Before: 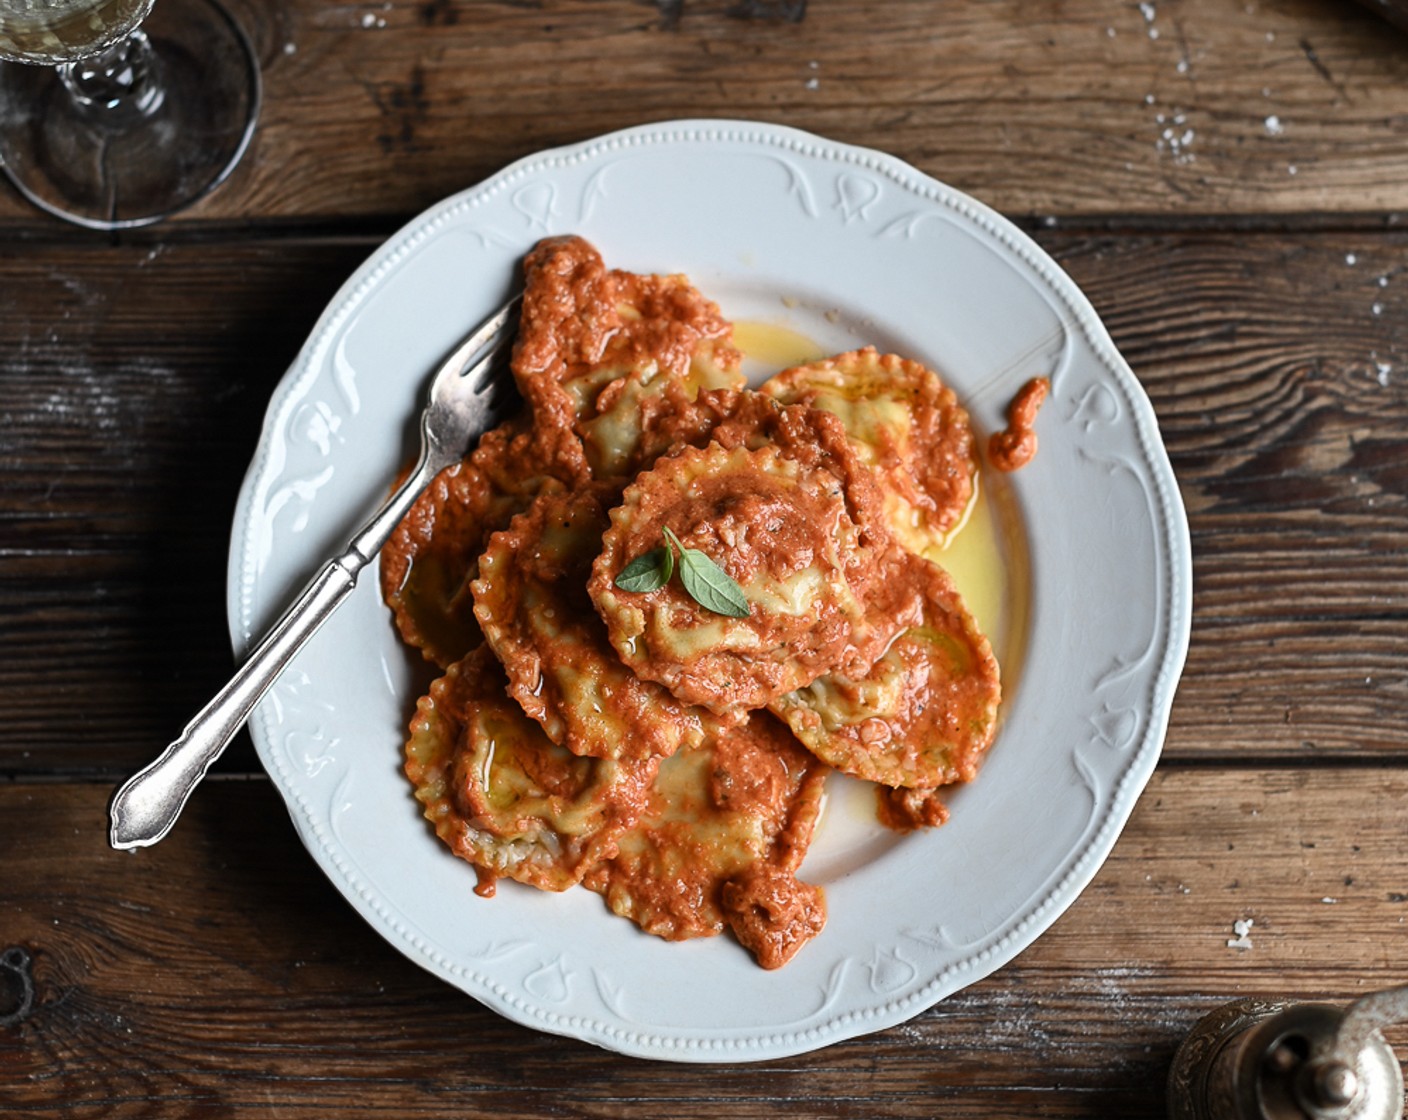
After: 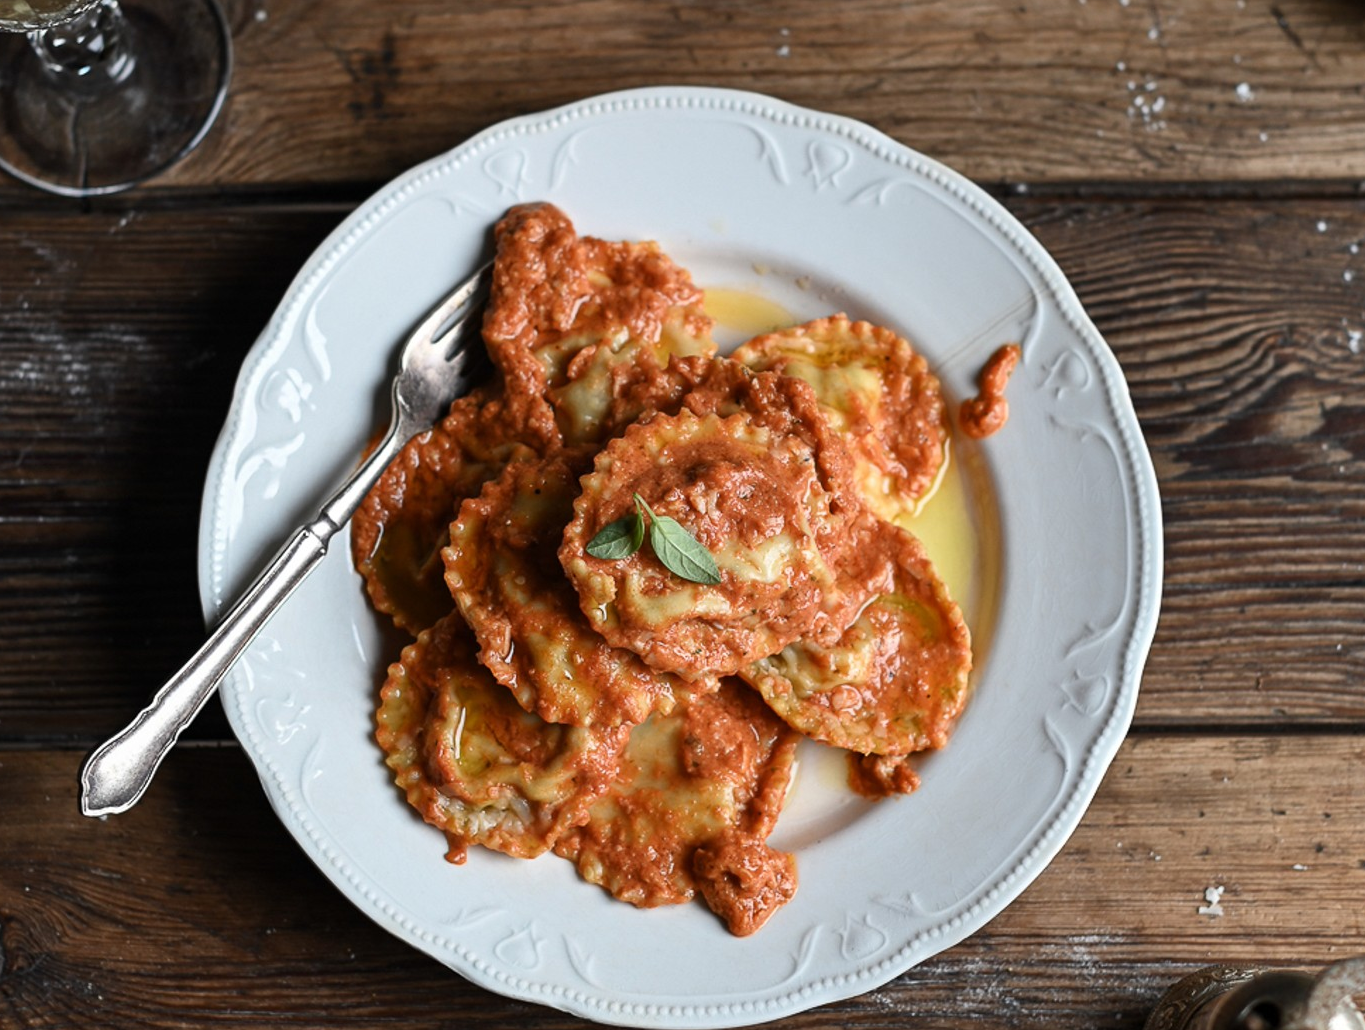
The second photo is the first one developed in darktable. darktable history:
crop: left 2.07%, top 2.995%, right 0.971%, bottom 4.964%
